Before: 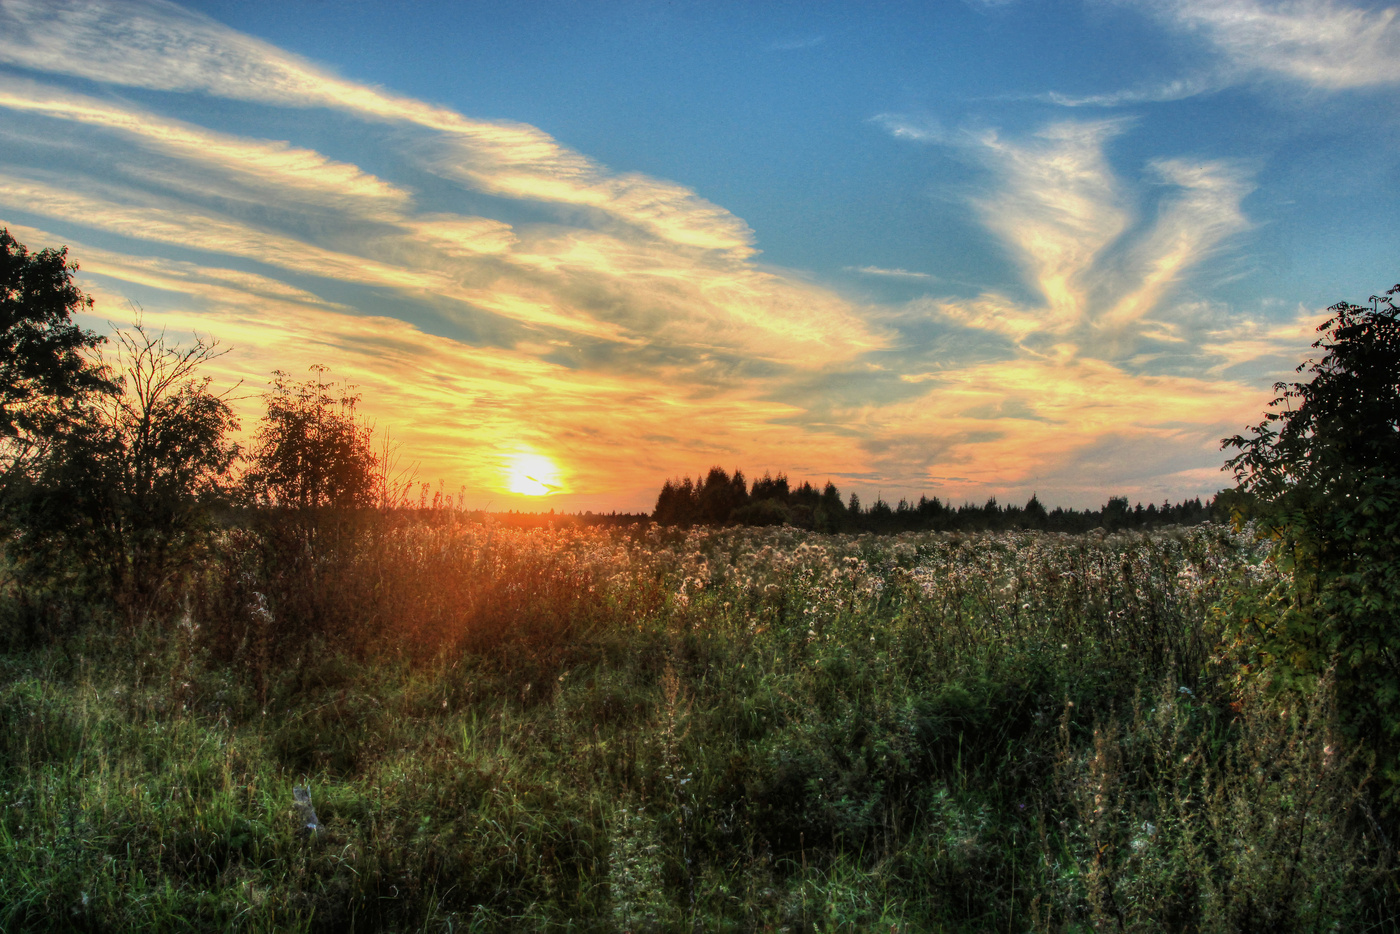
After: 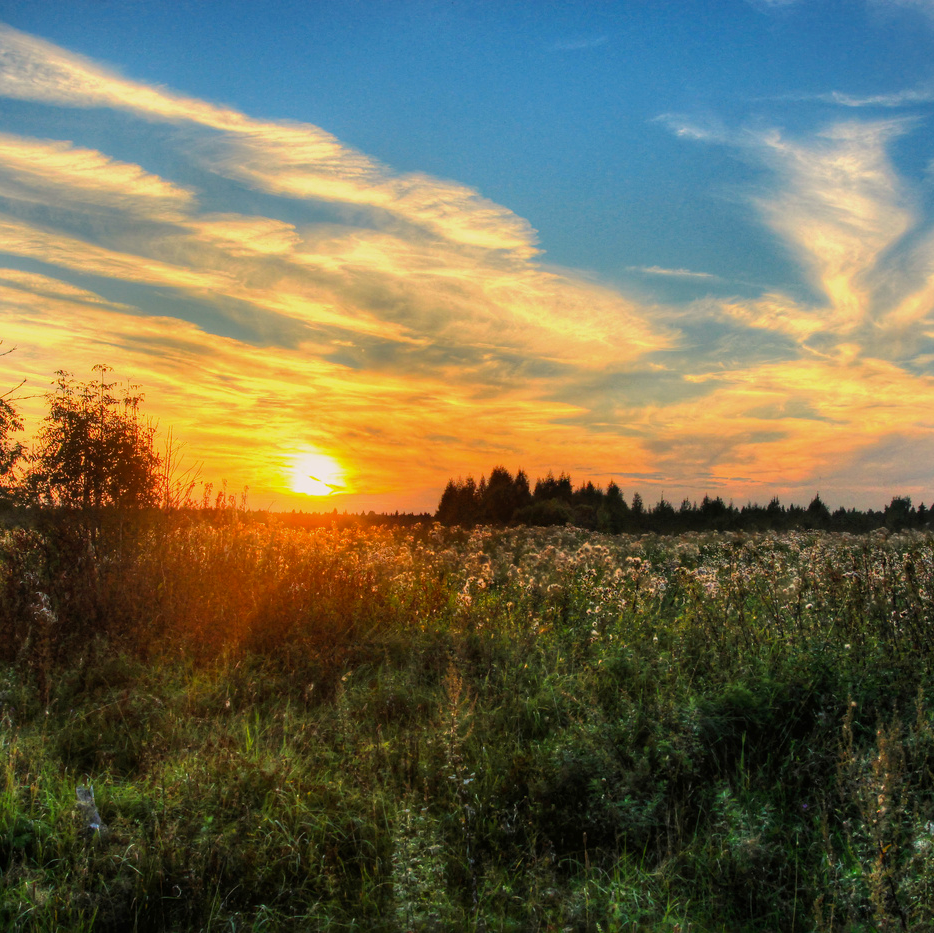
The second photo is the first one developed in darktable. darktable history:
crop and rotate: left 15.503%, right 17.772%
color balance rgb: highlights gain › chroma 1.344%, highlights gain › hue 56.09°, linear chroma grading › mid-tones 7.883%, perceptual saturation grading › global saturation 19.841%
